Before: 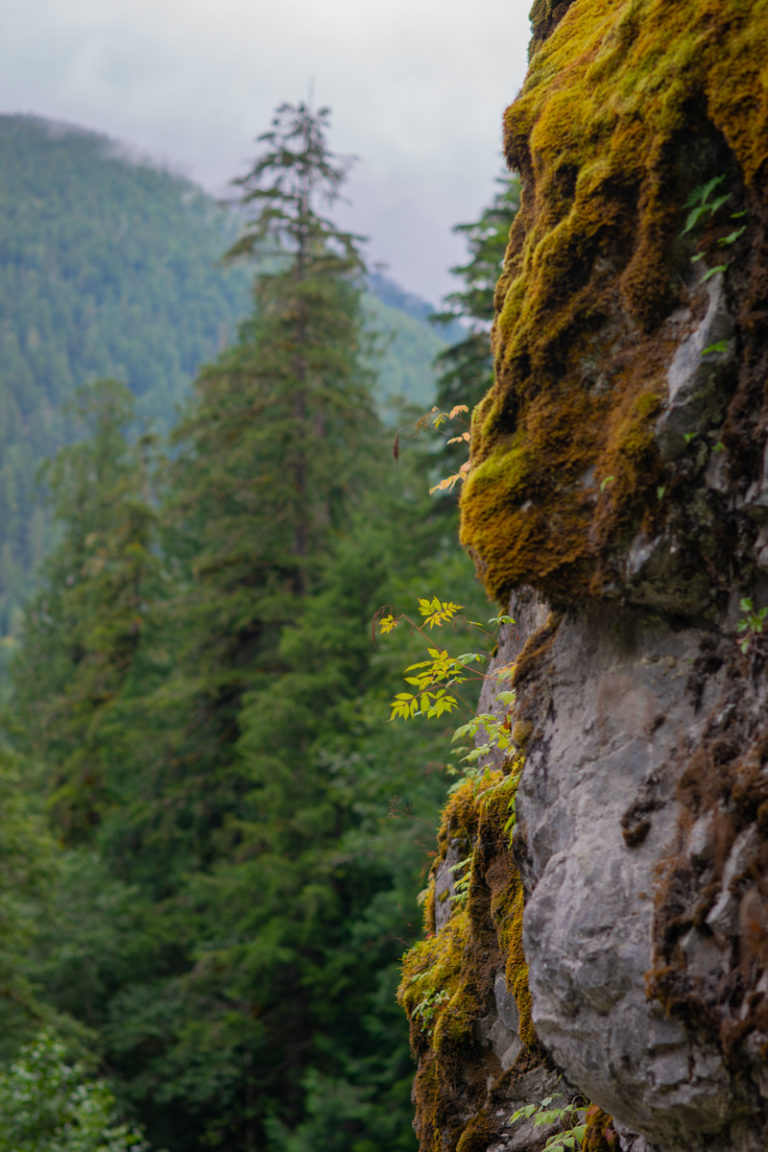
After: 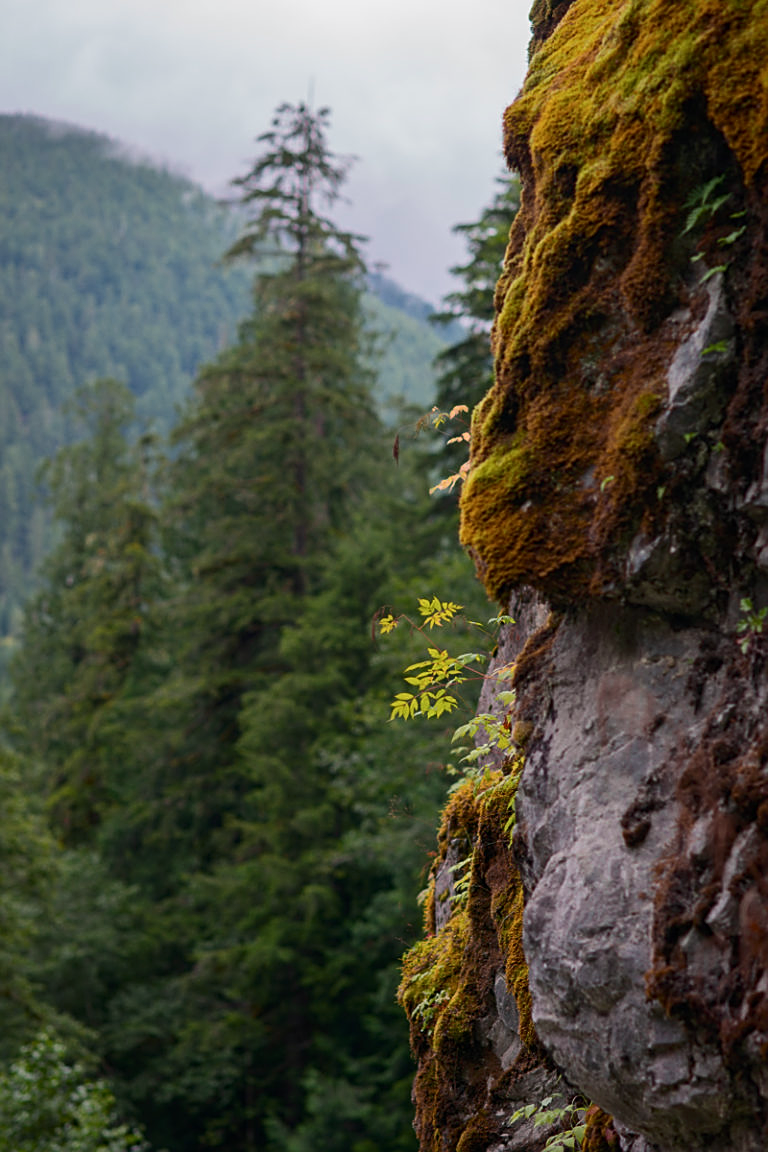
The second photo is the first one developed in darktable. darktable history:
sharpen: on, module defaults
tone curve: curves: ch0 [(0, 0) (0.227, 0.17) (0.766, 0.774) (1, 1)]; ch1 [(0, 0) (0.114, 0.127) (0.437, 0.452) (0.498, 0.498) (0.529, 0.541) (0.579, 0.589) (1, 1)]; ch2 [(0, 0) (0.233, 0.259) (0.493, 0.492) (0.587, 0.573) (1, 1)], color space Lab, independent channels, preserve colors none
